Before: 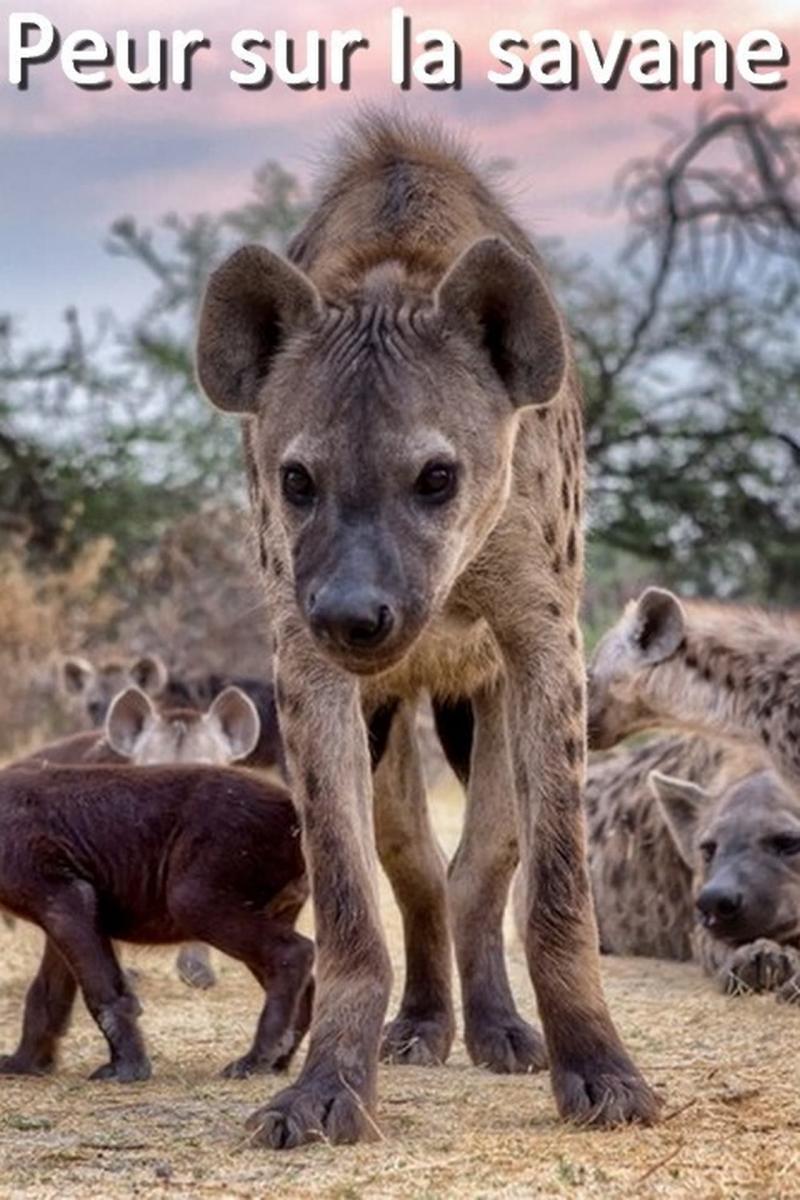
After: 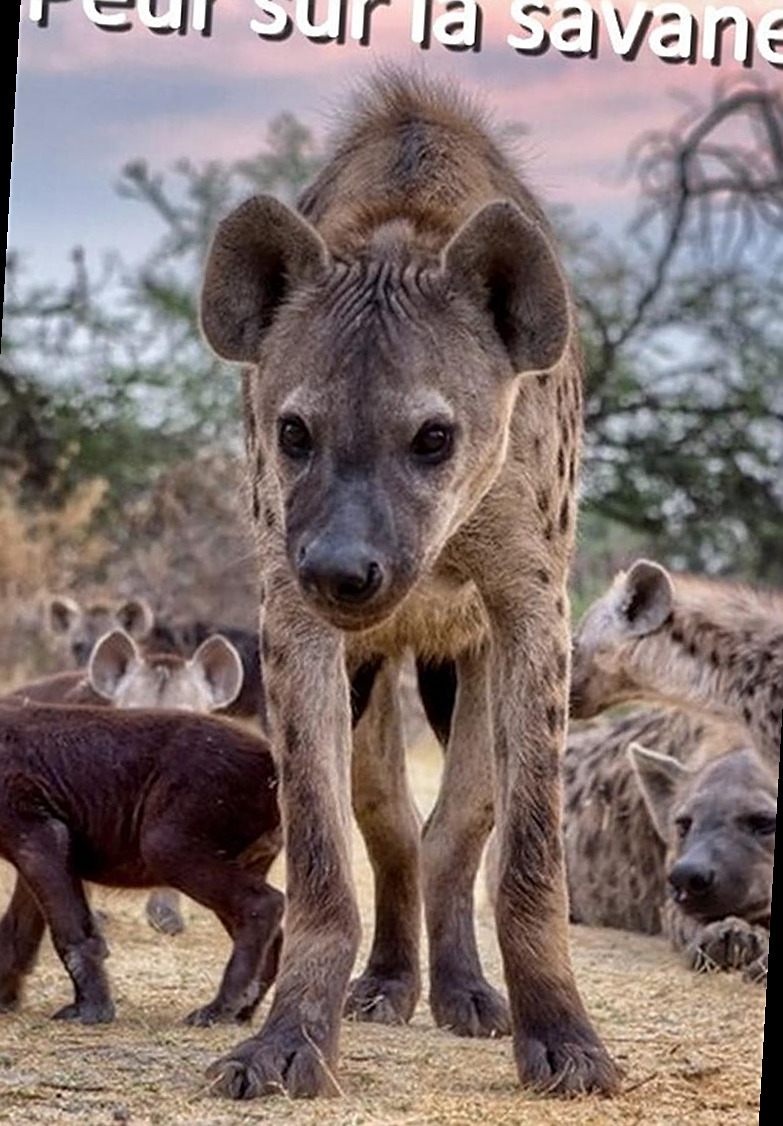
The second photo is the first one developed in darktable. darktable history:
crop and rotate: angle -3.27°, left 5.039%, top 5.204%, right 4.634%, bottom 4.23%
sharpen: on, module defaults
